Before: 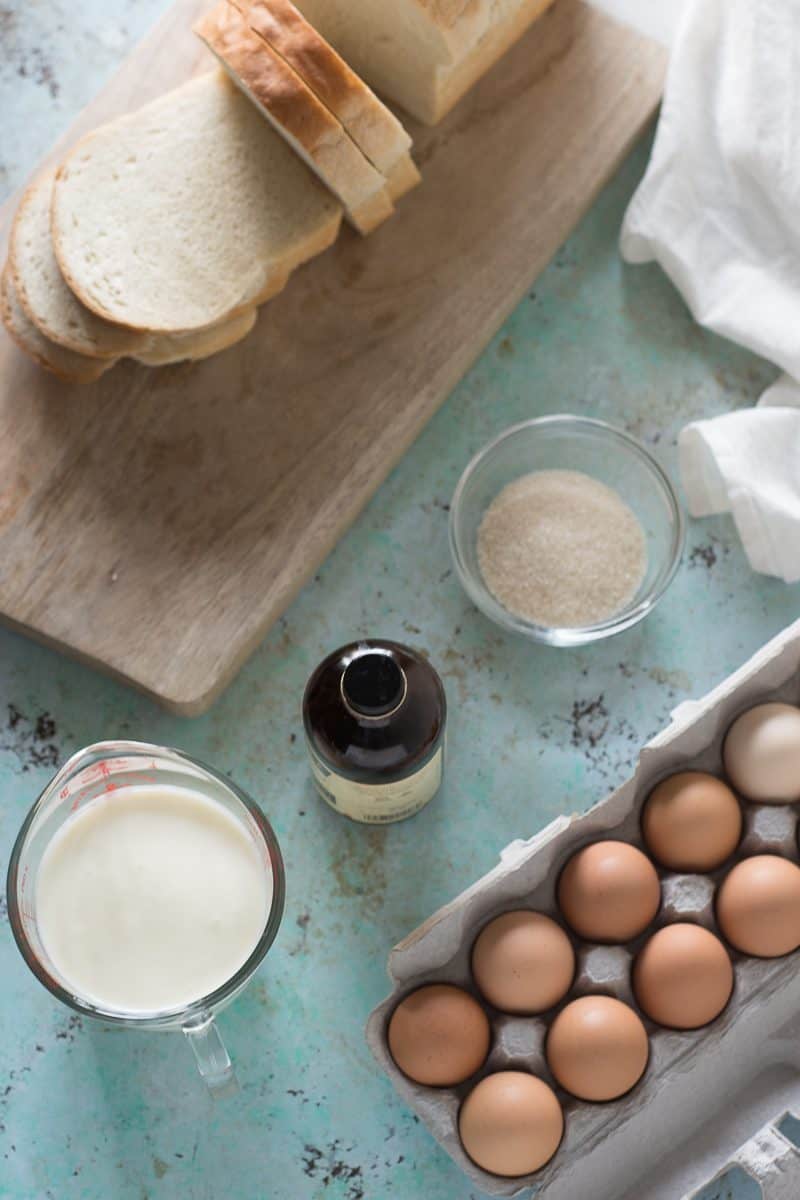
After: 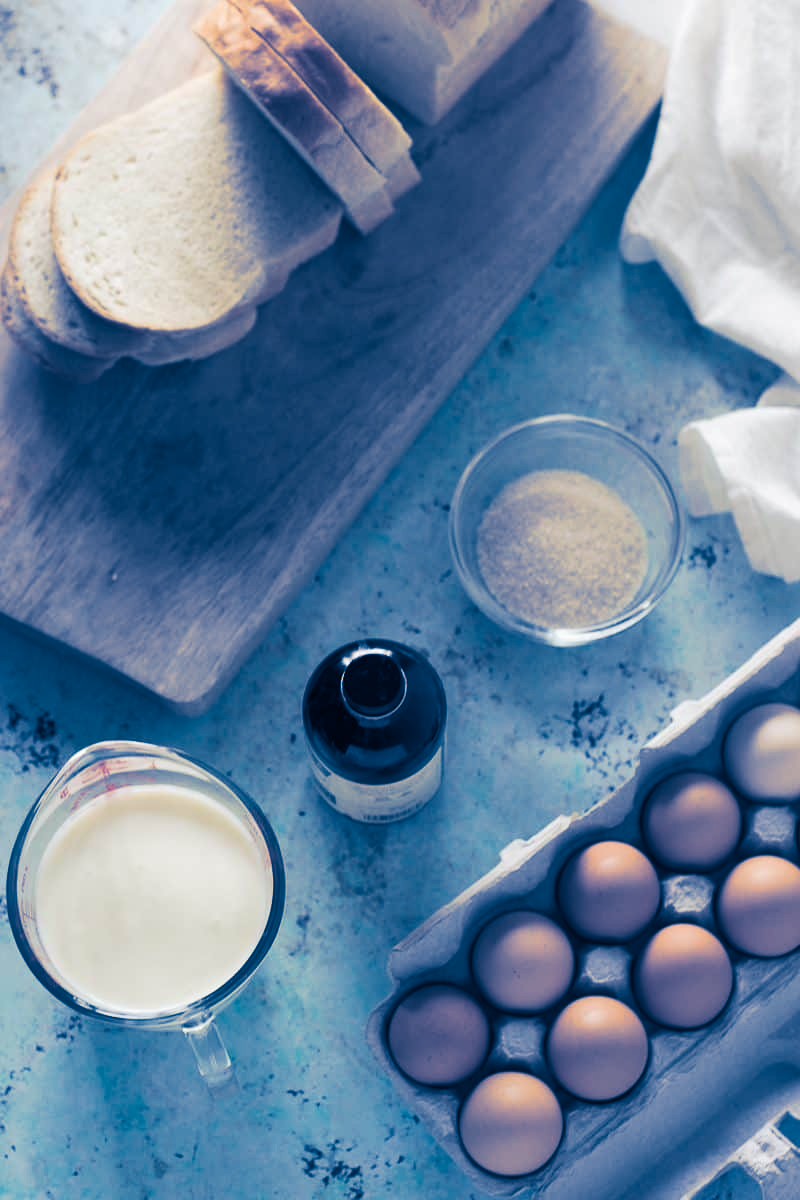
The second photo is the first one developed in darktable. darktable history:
shadows and highlights: shadows 43.06, highlights 6.94
split-toning: shadows › hue 226.8°, shadows › saturation 1, highlights › saturation 0, balance -61.41
